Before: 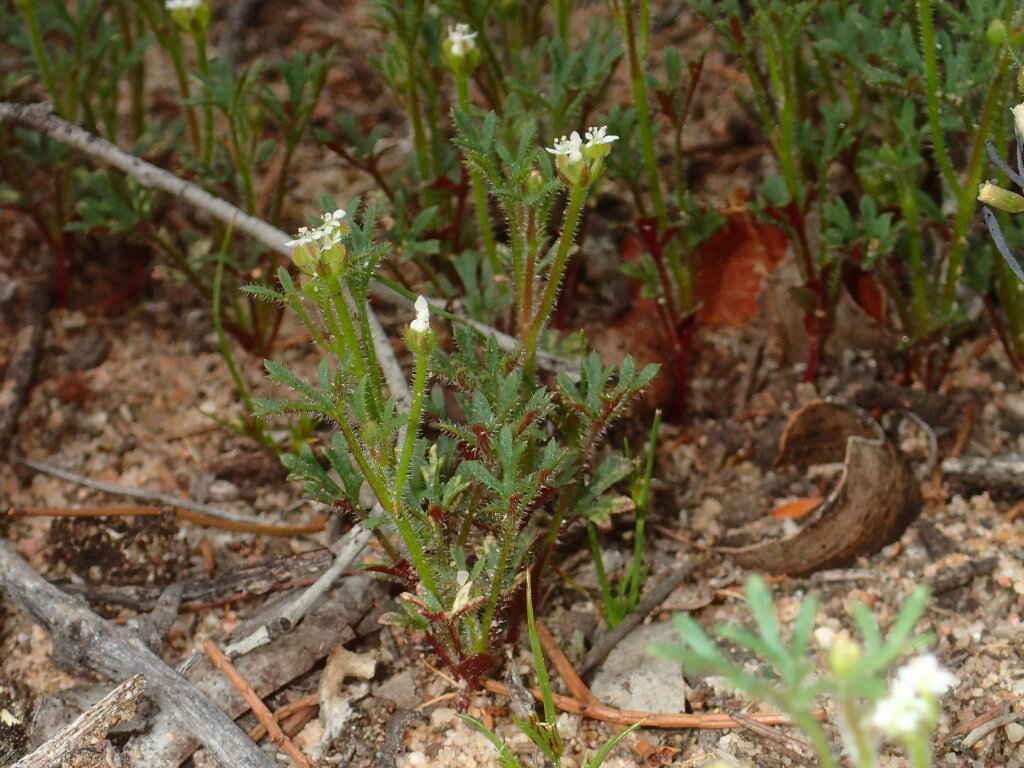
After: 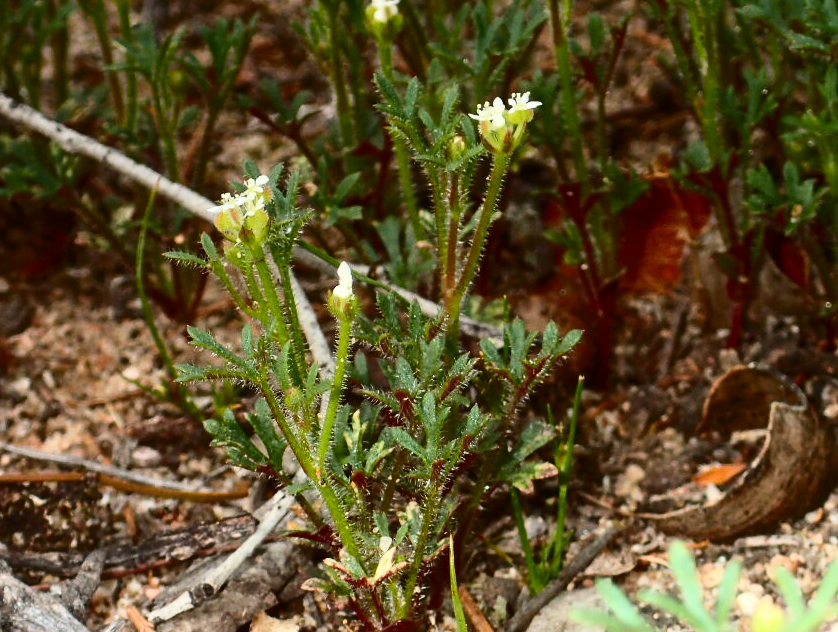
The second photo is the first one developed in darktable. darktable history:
contrast brightness saturation: contrast 0.383, brightness 0.111
color balance rgb: perceptual saturation grading › global saturation 9.545%, global vibrance 25.623%, contrast 6.452%
crop and rotate: left 7.581%, top 4.539%, right 10.532%, bottom 13.122%
